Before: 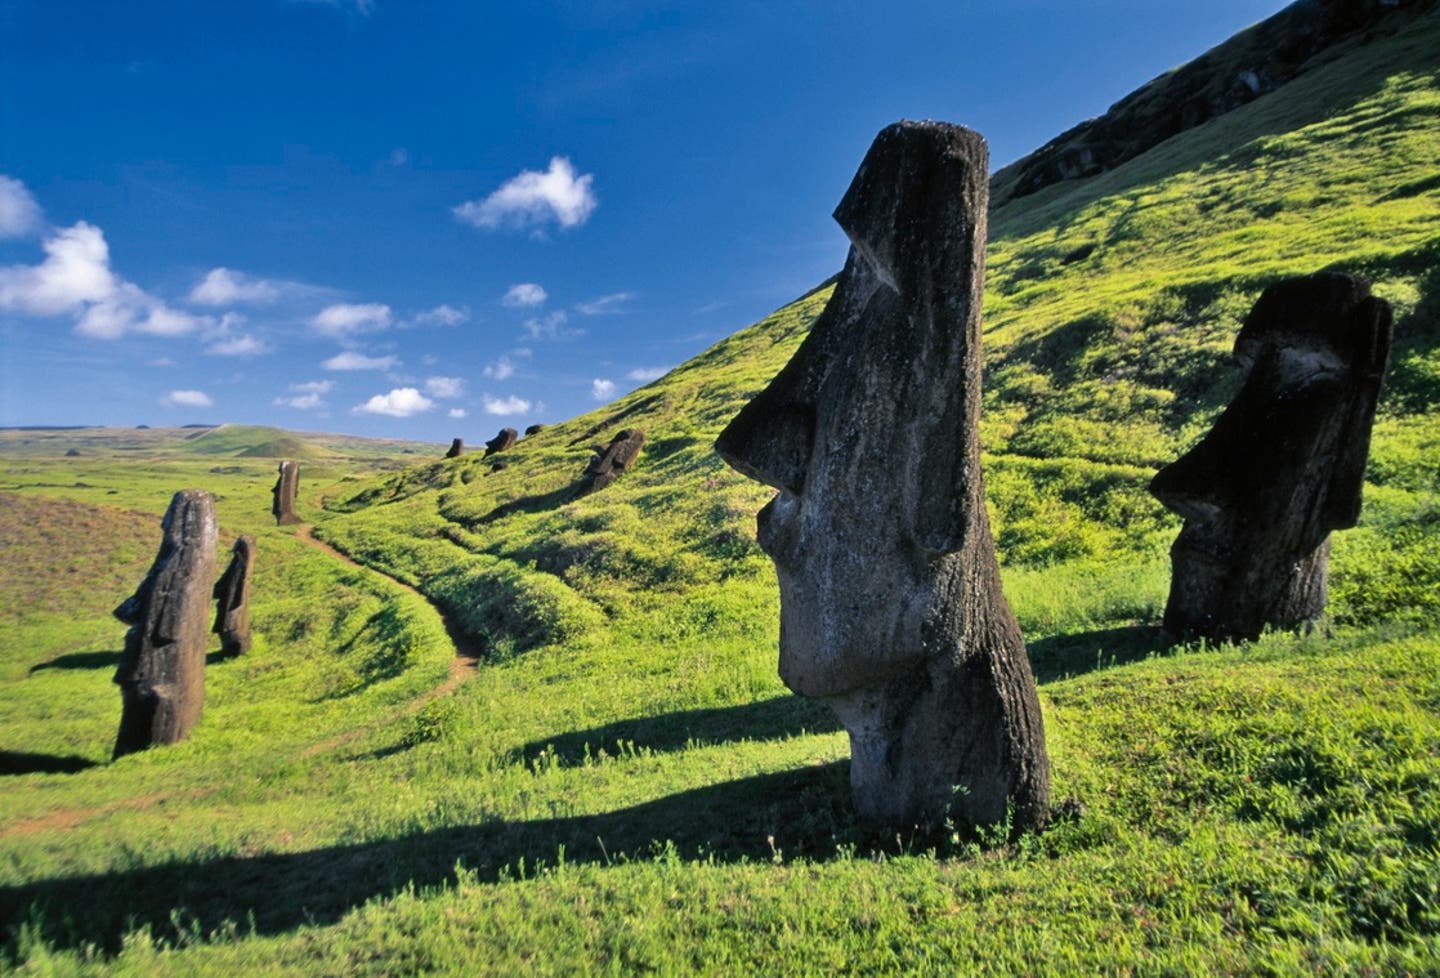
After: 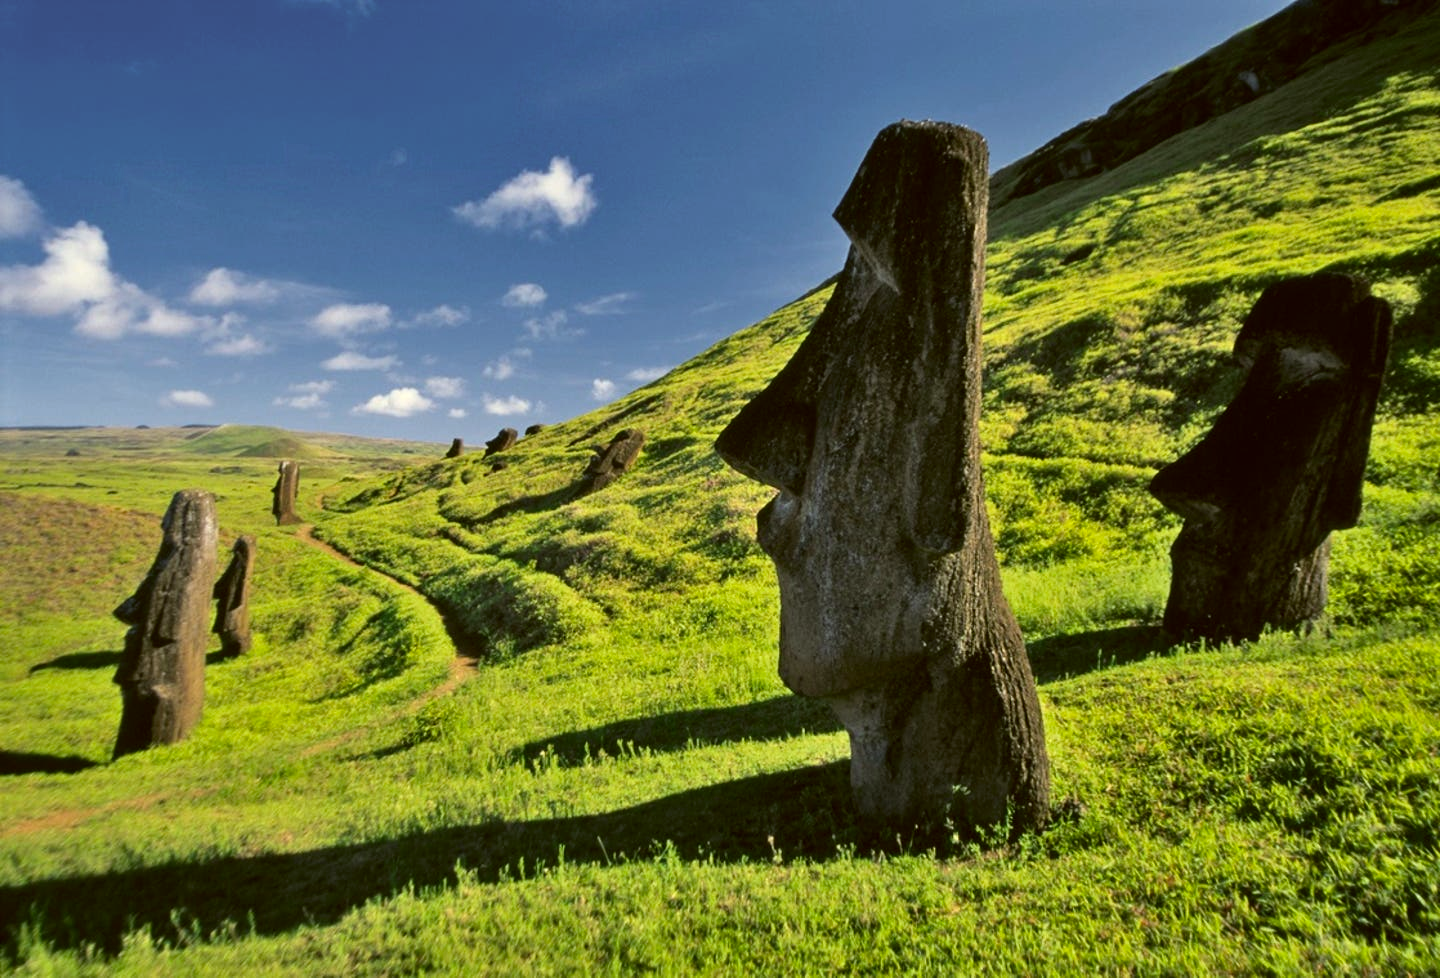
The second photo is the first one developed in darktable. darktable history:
contrast brightness saturation: contrast 0.053
color correction: highlights a* -1.4, highlights b* 9.97, shadows a* 0.674, shadows b* 19.83
